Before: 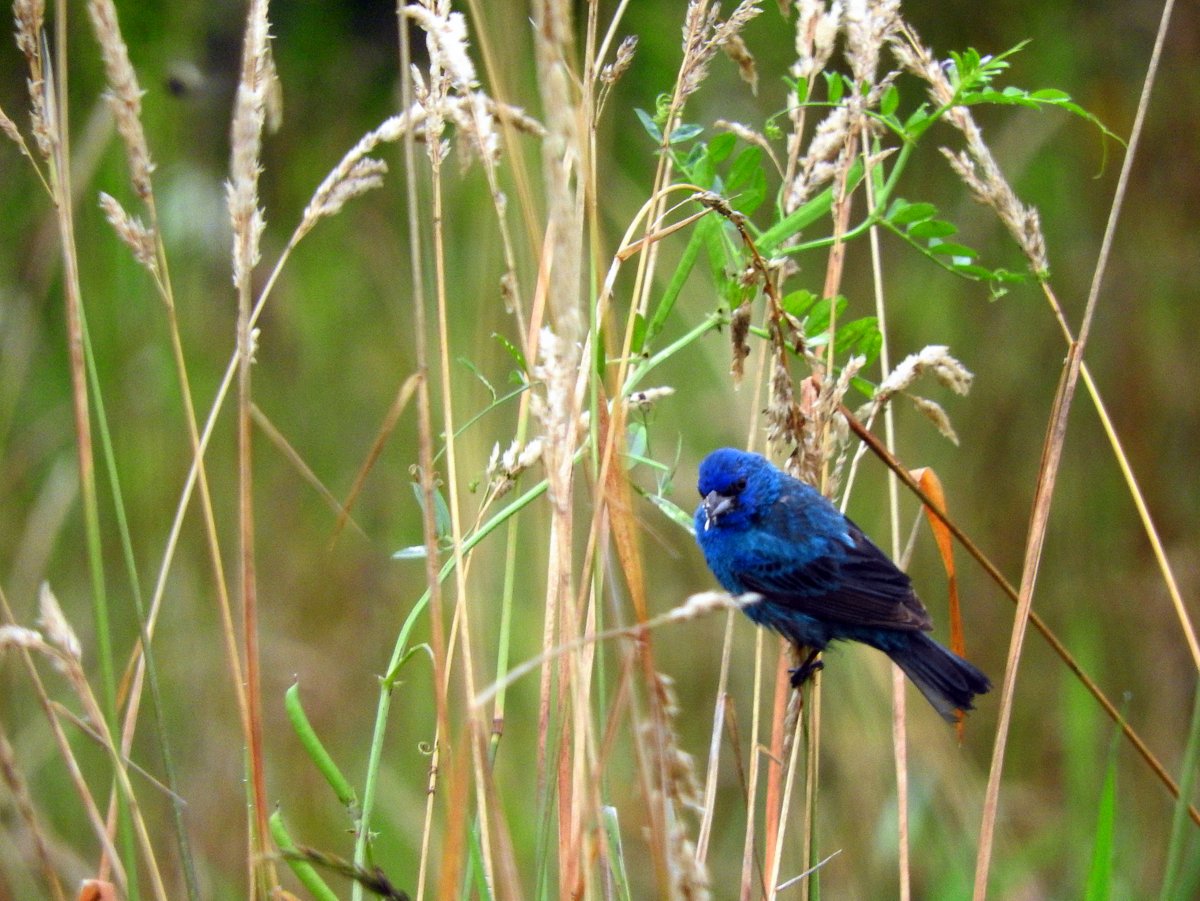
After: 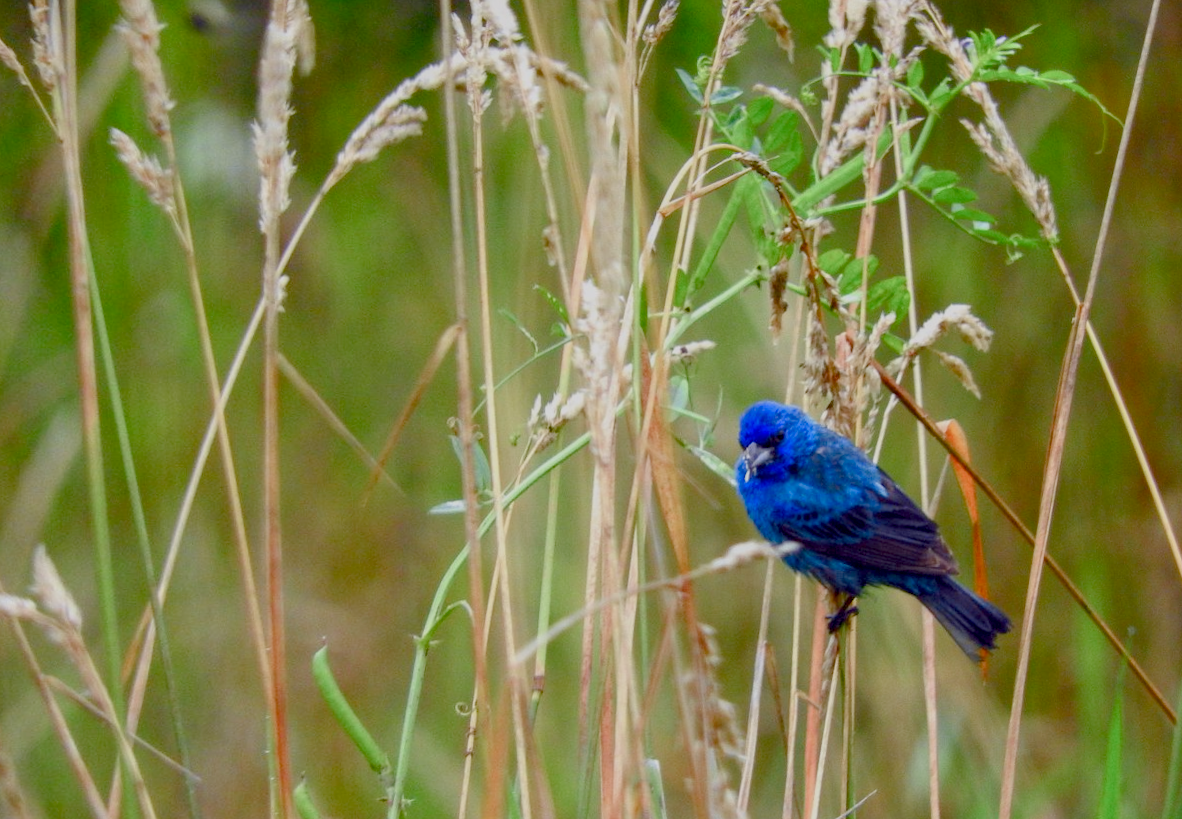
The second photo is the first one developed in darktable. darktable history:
color balance rgb: shadows lift › chroma 1%, shadows lift › hue 113°, highlights gain › chroma 0.2%, highlights gain › hue 333°, perceptual saturation grading › global saturation 20%, perceptual saturation grading › highlights -50%, perceptual saturation grading › shadows 25%, contrast -30%
rotate and perspective: rotation -0.013°, lens shift (vertical) -0.027, lens shift (horizontal) 0.178, crop left 0.016, crop right 0.989, crop top 0.082, crop bottom 0.918
local contrast: on, module defaults
